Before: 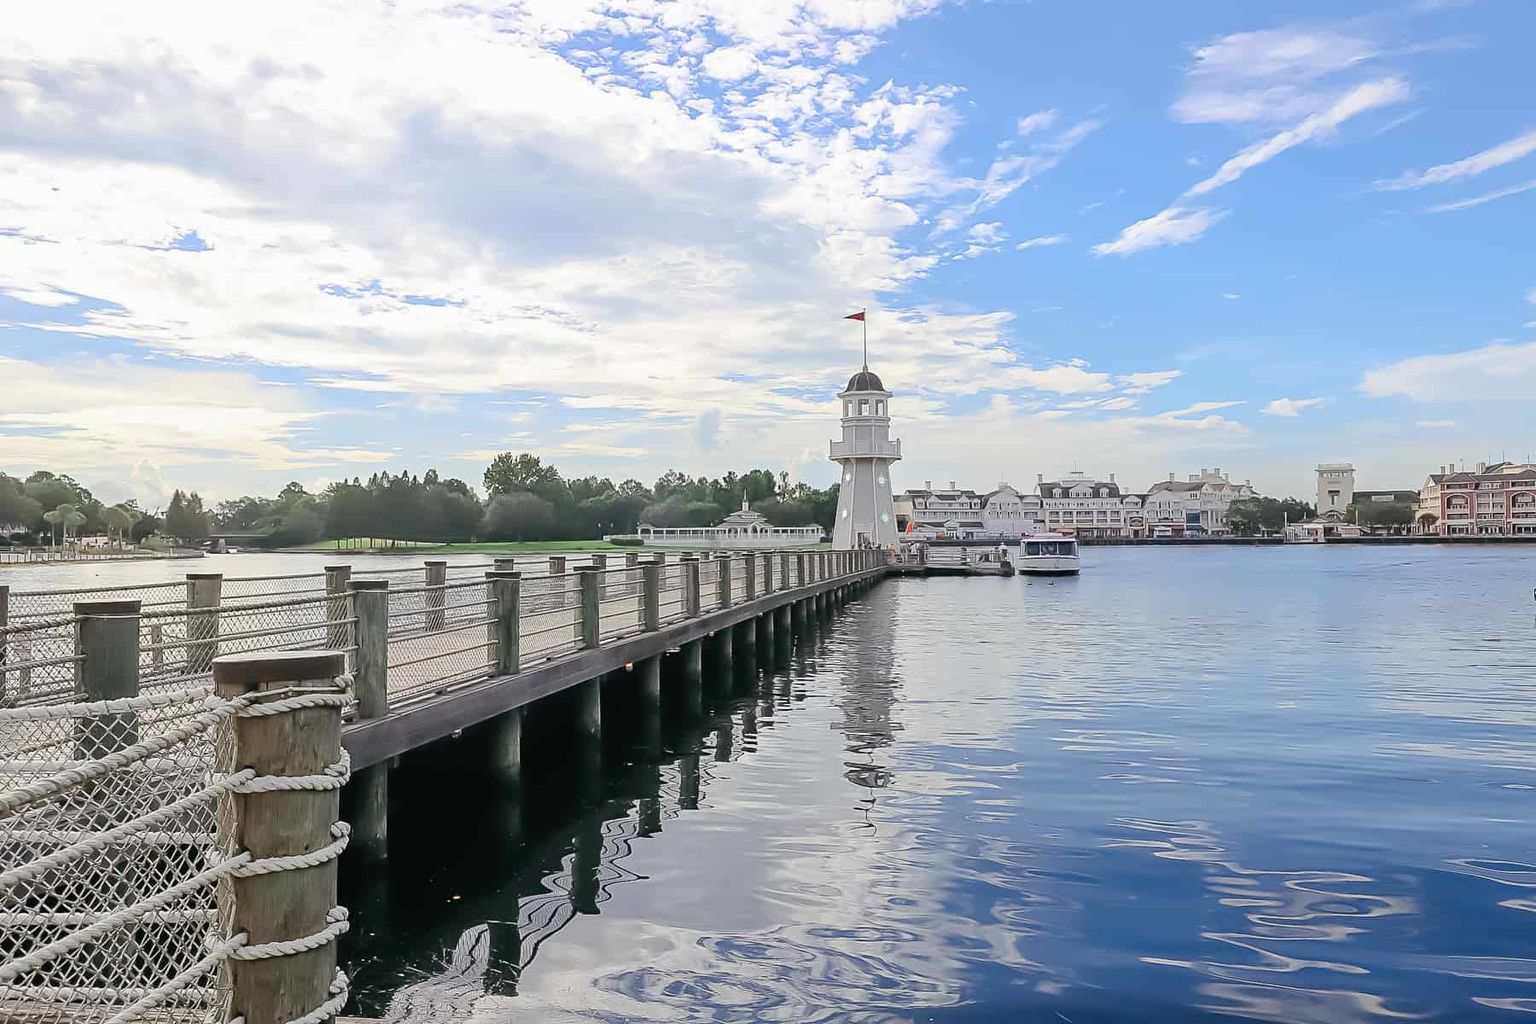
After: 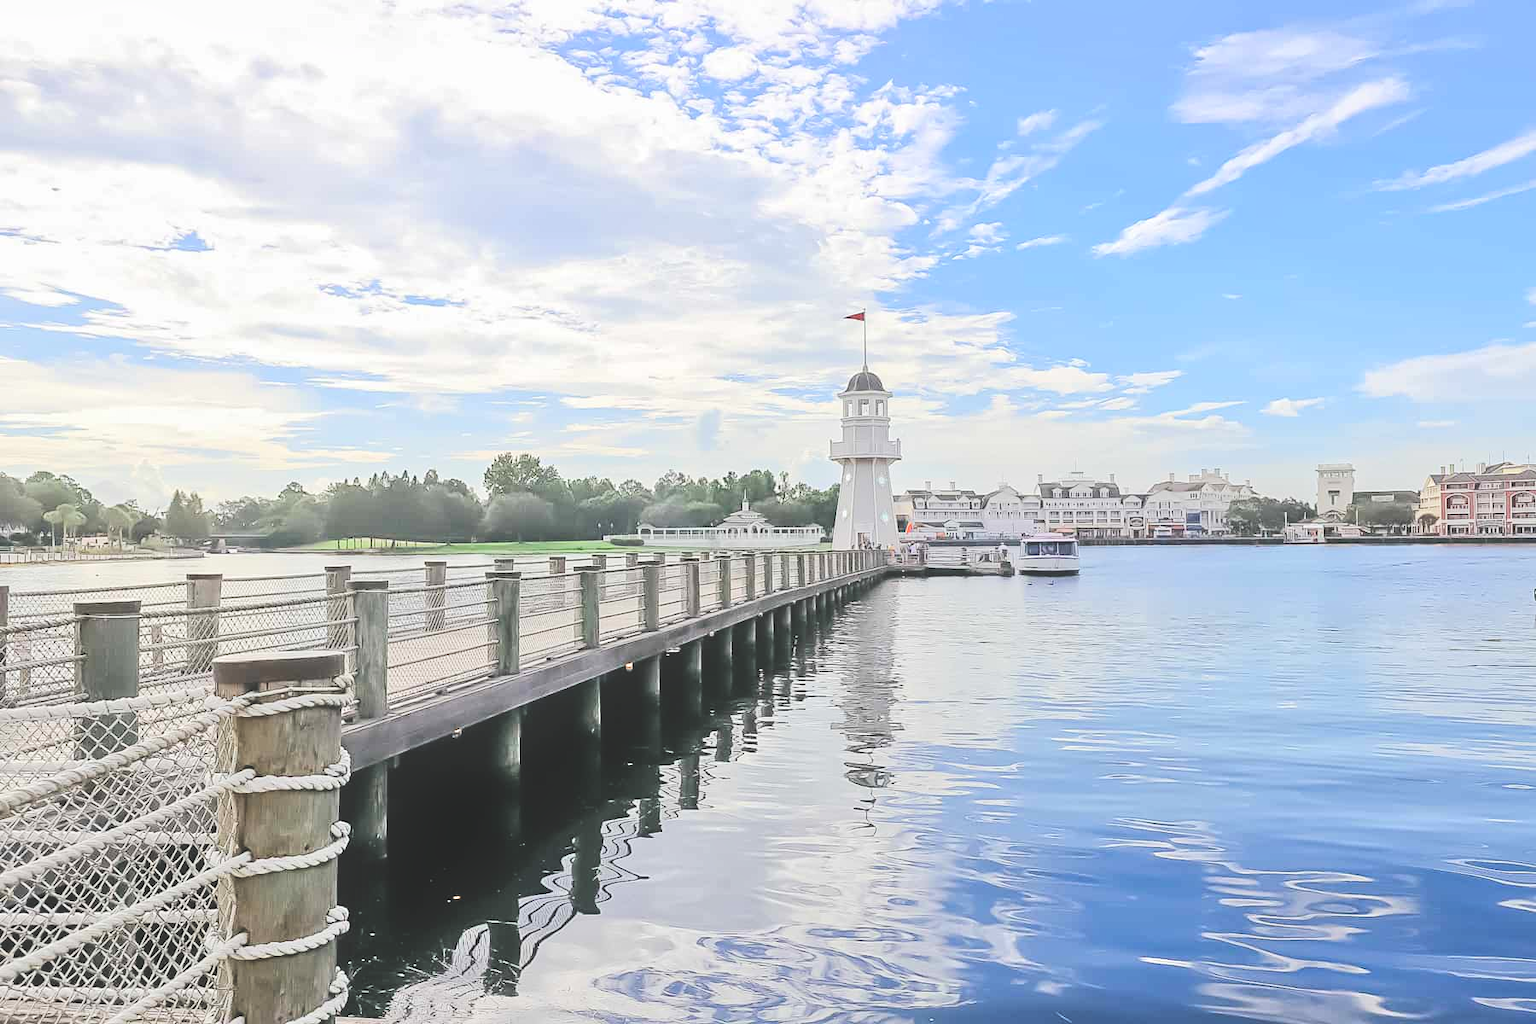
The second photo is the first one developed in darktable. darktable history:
exposure: black level correction -0.015, exposure -0.137 EV, compensate highlight preservation false
tone equalizer: -7 EV 0.142 EV, -6 EV 0.616 EV, -5 EV 1.16 EV, -4 EV 1.3 EV, -3 EV 1.16 EV, -2 EV 0.6 EV, -1 EV 0.166 EV, edges refinement/feathering 500, mask exposure compensation -1.57 EV, preserve details guided filter
